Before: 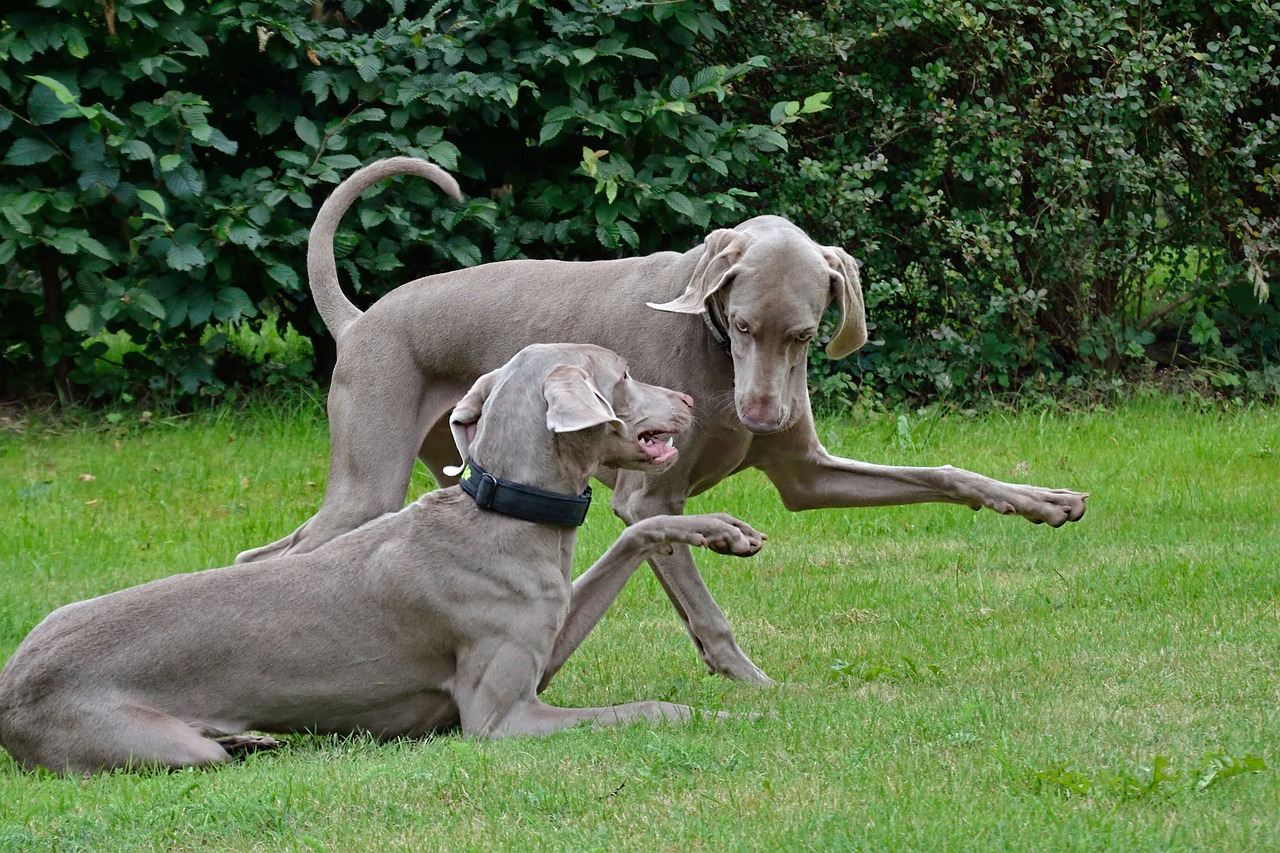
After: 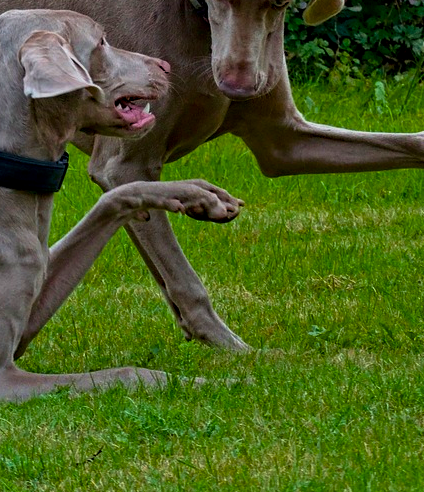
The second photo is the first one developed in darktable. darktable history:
crop: left 40.878%, top 39.176%, right 25.993%, bottom 3.081%
velvia: on, module defaults
local contrast: on, module defaults
exposure: exposure -1 EV, compensate highlight preservation false
color balance rgb: linear chroma grading › global chroma 9%, perceptual saturation grading › global saturation 36%, perceptual saturation grading › shadows 35%, perceptual brilliance grading › global brilliance 15%, perceptual brilliance grading › shadows -35%, global vibrance 15%
